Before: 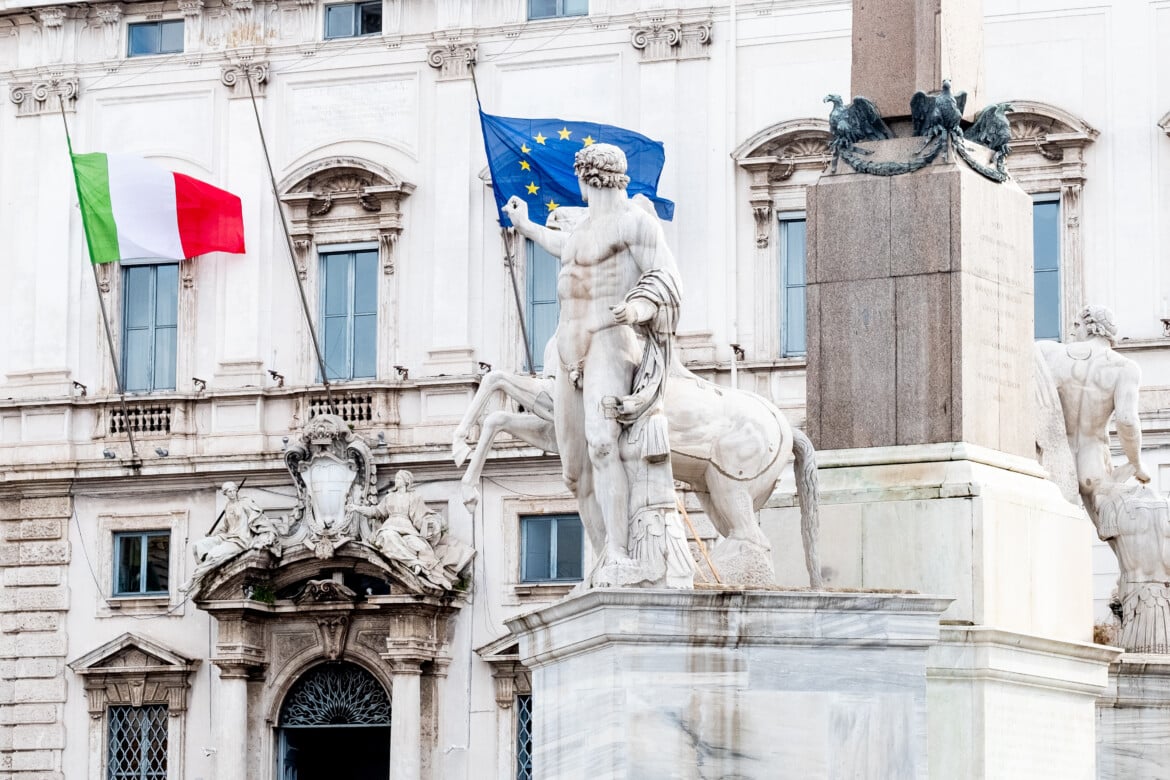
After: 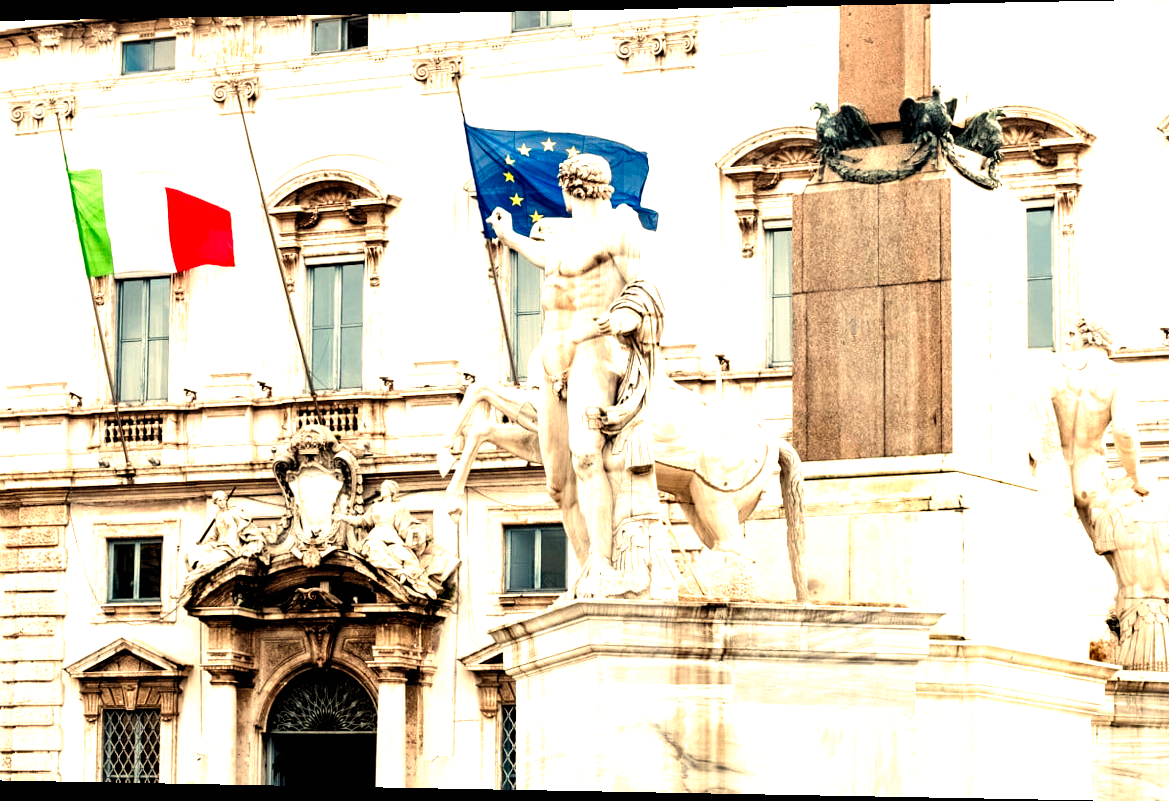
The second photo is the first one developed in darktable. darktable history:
white balance: red 1.138, green 0.996, blue 0.812
fill light: on, module defaults
filmic rgb: black relative exposure -8.2 EV, white relative exposure 2.2 EV, threshold 3 EV, hardness 7.11, latitude 85.74%, contrast 1.696, highlights saturation mix -4%, shadows ↔ highlights balance -2.69%, preserve chrominance no, color science v5 (2021), contrast in shadows safe, contrast in highlights safe, enable highlight reconstruction true
rotate and perspective: lens shift (horizontal) -0.055, automatic cropping off
